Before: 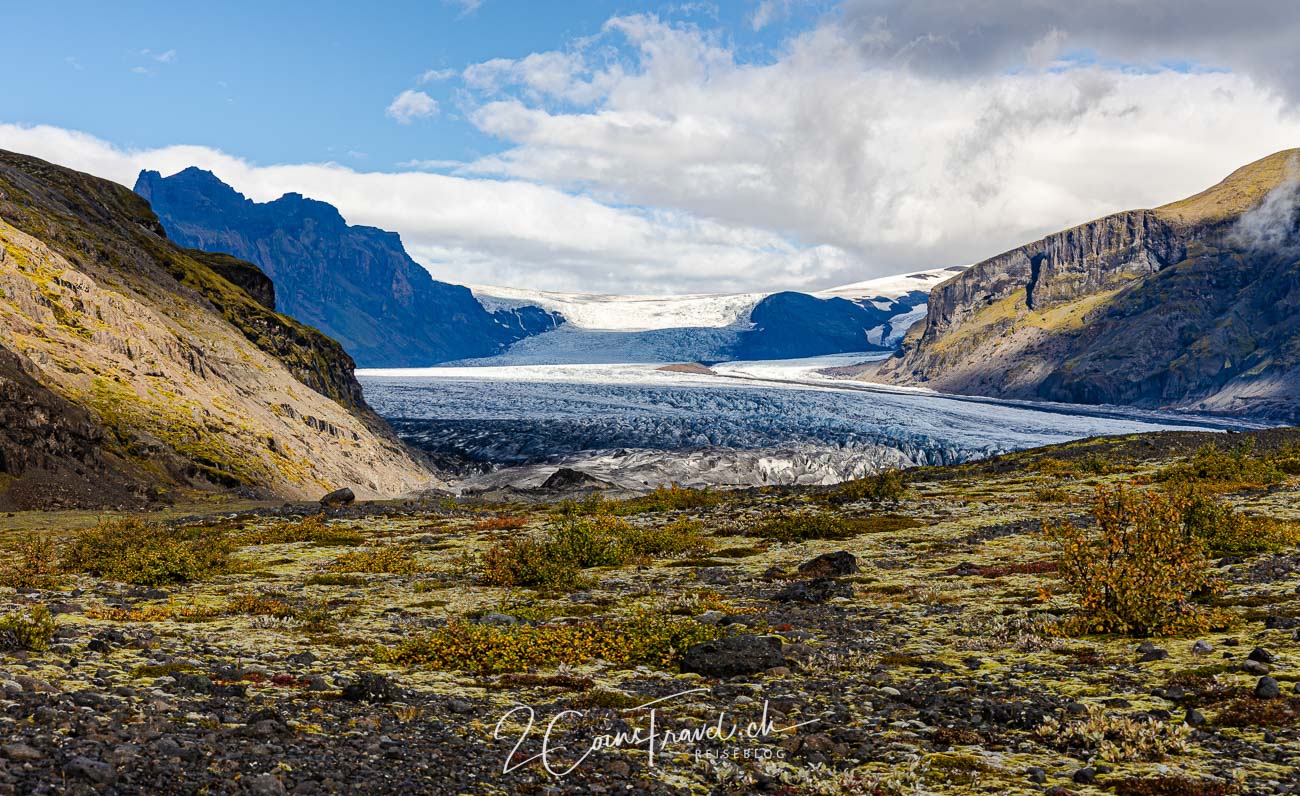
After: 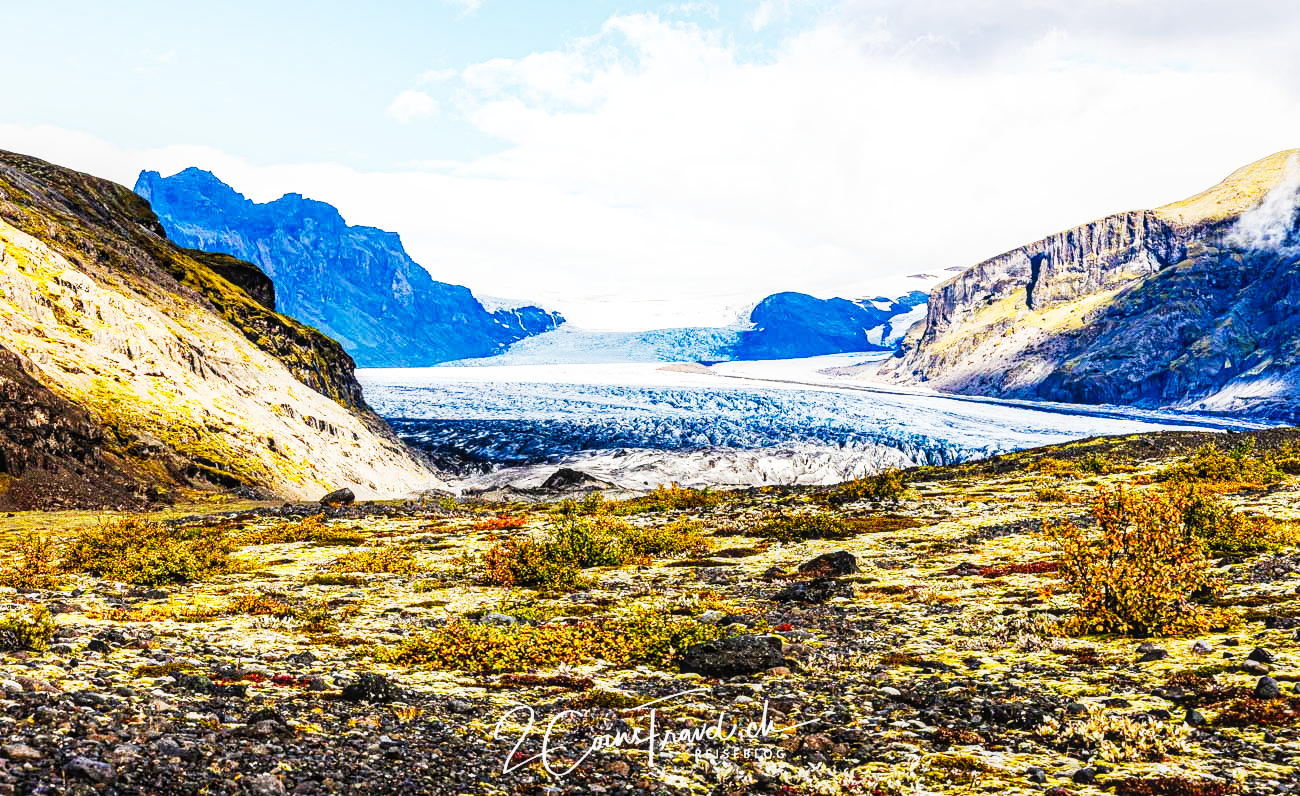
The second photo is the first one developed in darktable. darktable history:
local contrast: on, module defaults
exposure: black level correction -0.001, exposure 0.079 EV, compensate highlight preservation false
base curve: curves: ch0 [(0, 0) (0.007, 0.004) (0.027, 0.03) (0.046, 0.07) (0.207, 0.54) (0.442, 0.872) (0.673, 0.972) (1, 1)], preserve colors none
tone curve: curves: ch0 [(0, 0) (0.003, 0.01) (0.011, 0.015) (0.025, 0.023) (0.044, 0.038) (0.069, 0.058) (0.1, 0.093) (0.136, 0.134) (0.177, 0.176) (0.224, 0.221) (0.277, 0.282) (0.335, 0.36) (0.399, 0.438) (0.468, 0.54) (0.543, 0.632) (0.623, 0.724) (0.709, 0.814) (0.801, 0.885) (0.898, 0.947) (1, 1)], preserve colors none
tone equalizer: on, module defaults
